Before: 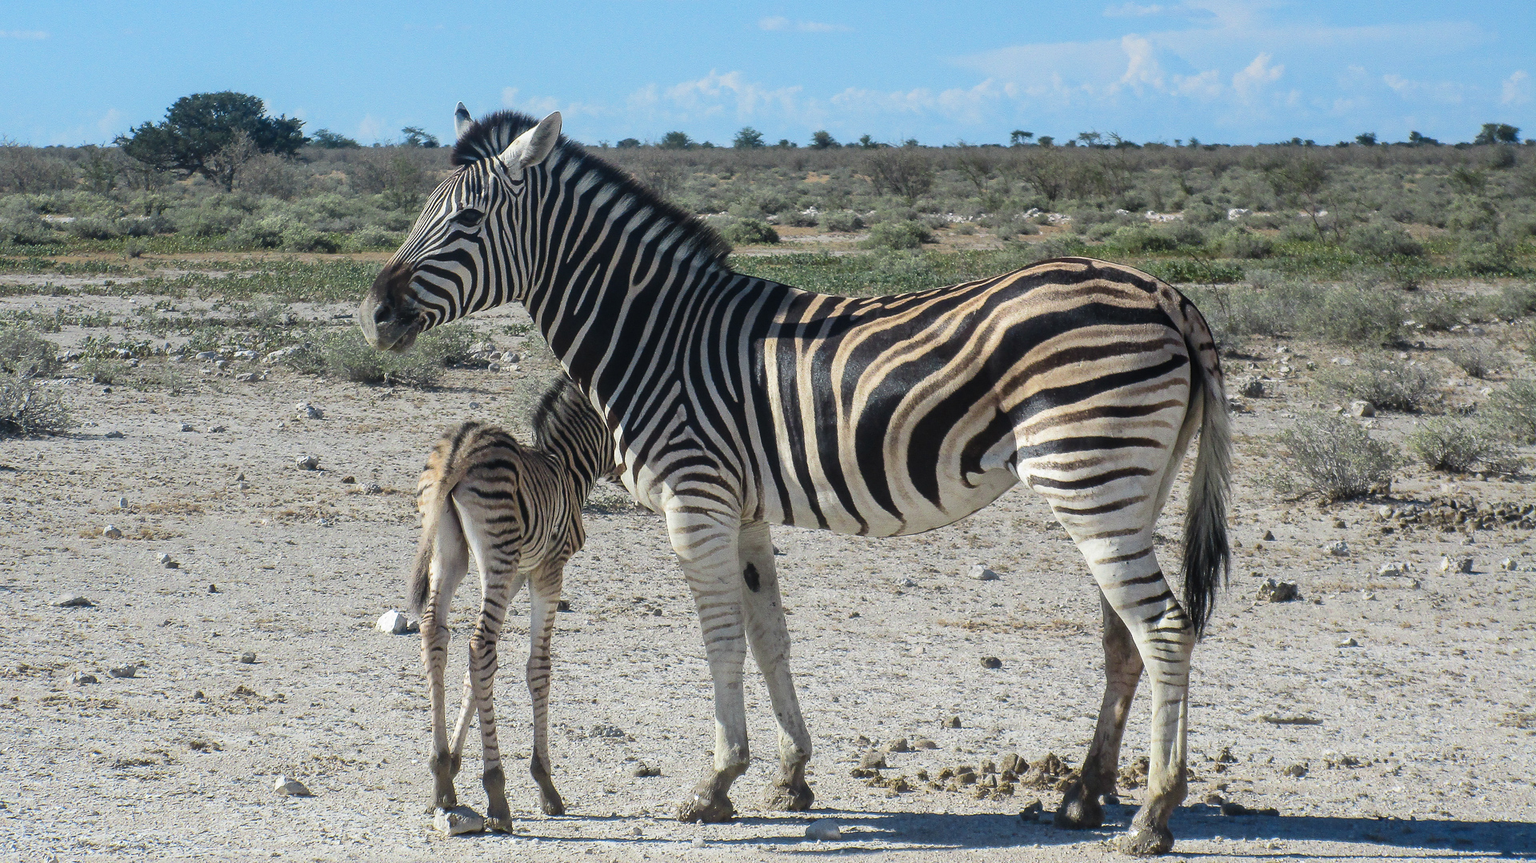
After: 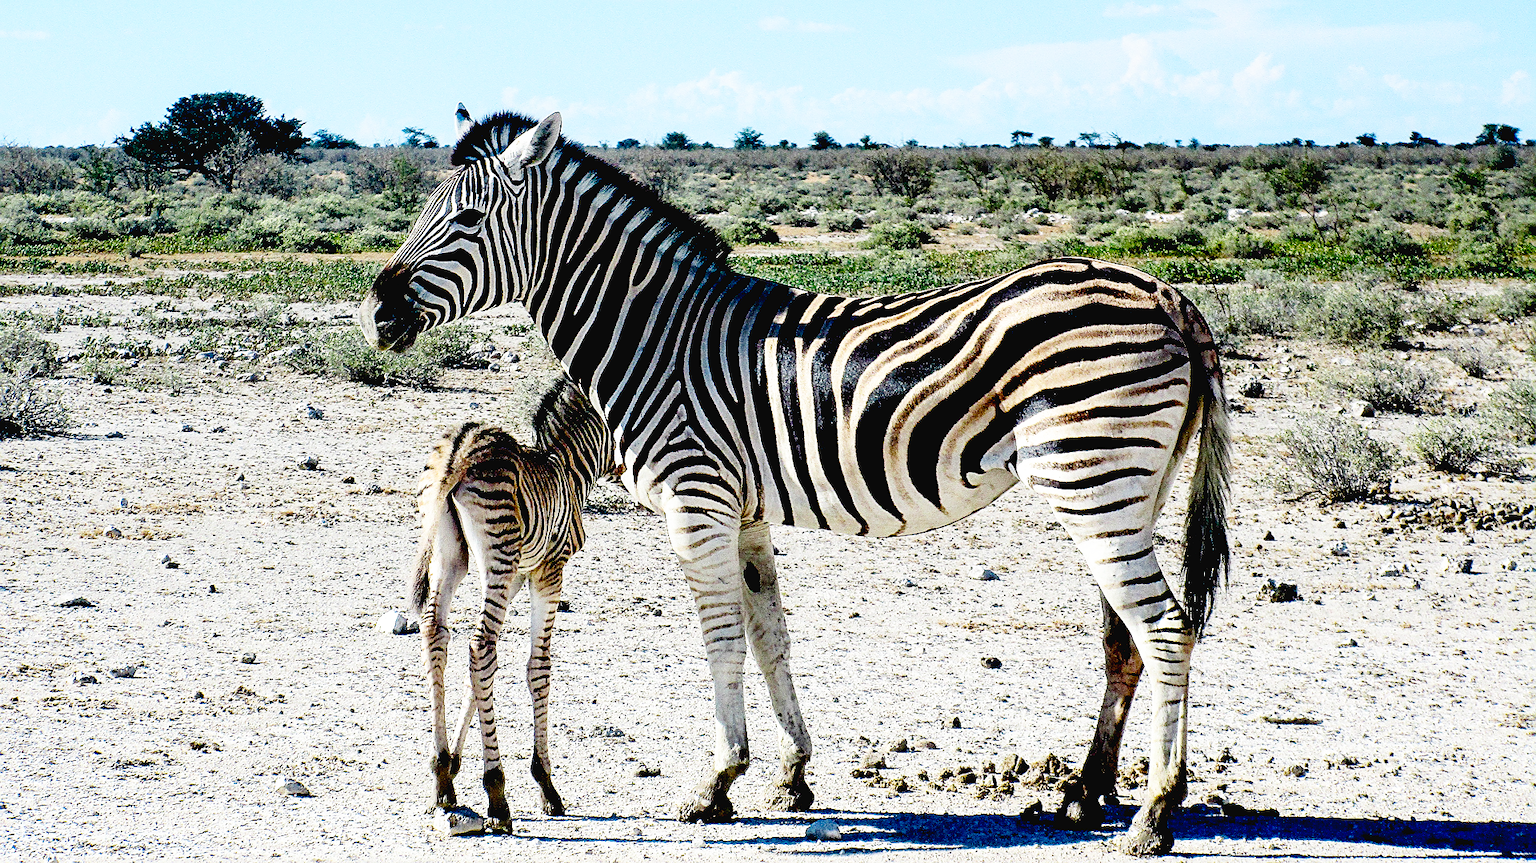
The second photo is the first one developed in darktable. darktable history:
exposure: black level correction 0.057, compensate exposure bias true, compensate highlight preservation false
sharpen: on, module defaults
tone equalizer: on, module defaults
base curve: curves: ch0 [(0, 0.003) (0.001, 0.002) (0.006, 0.004) (0.02, 0.022) (0.048, 0.086) (0.094, 0.234) (0.162, 0.431) (0.258, 0.629) (0.385, 0.8) (0.548, 0.918) (0.751, 0.988) (1, 1)], exposure shift 0.569, preserve colors none
